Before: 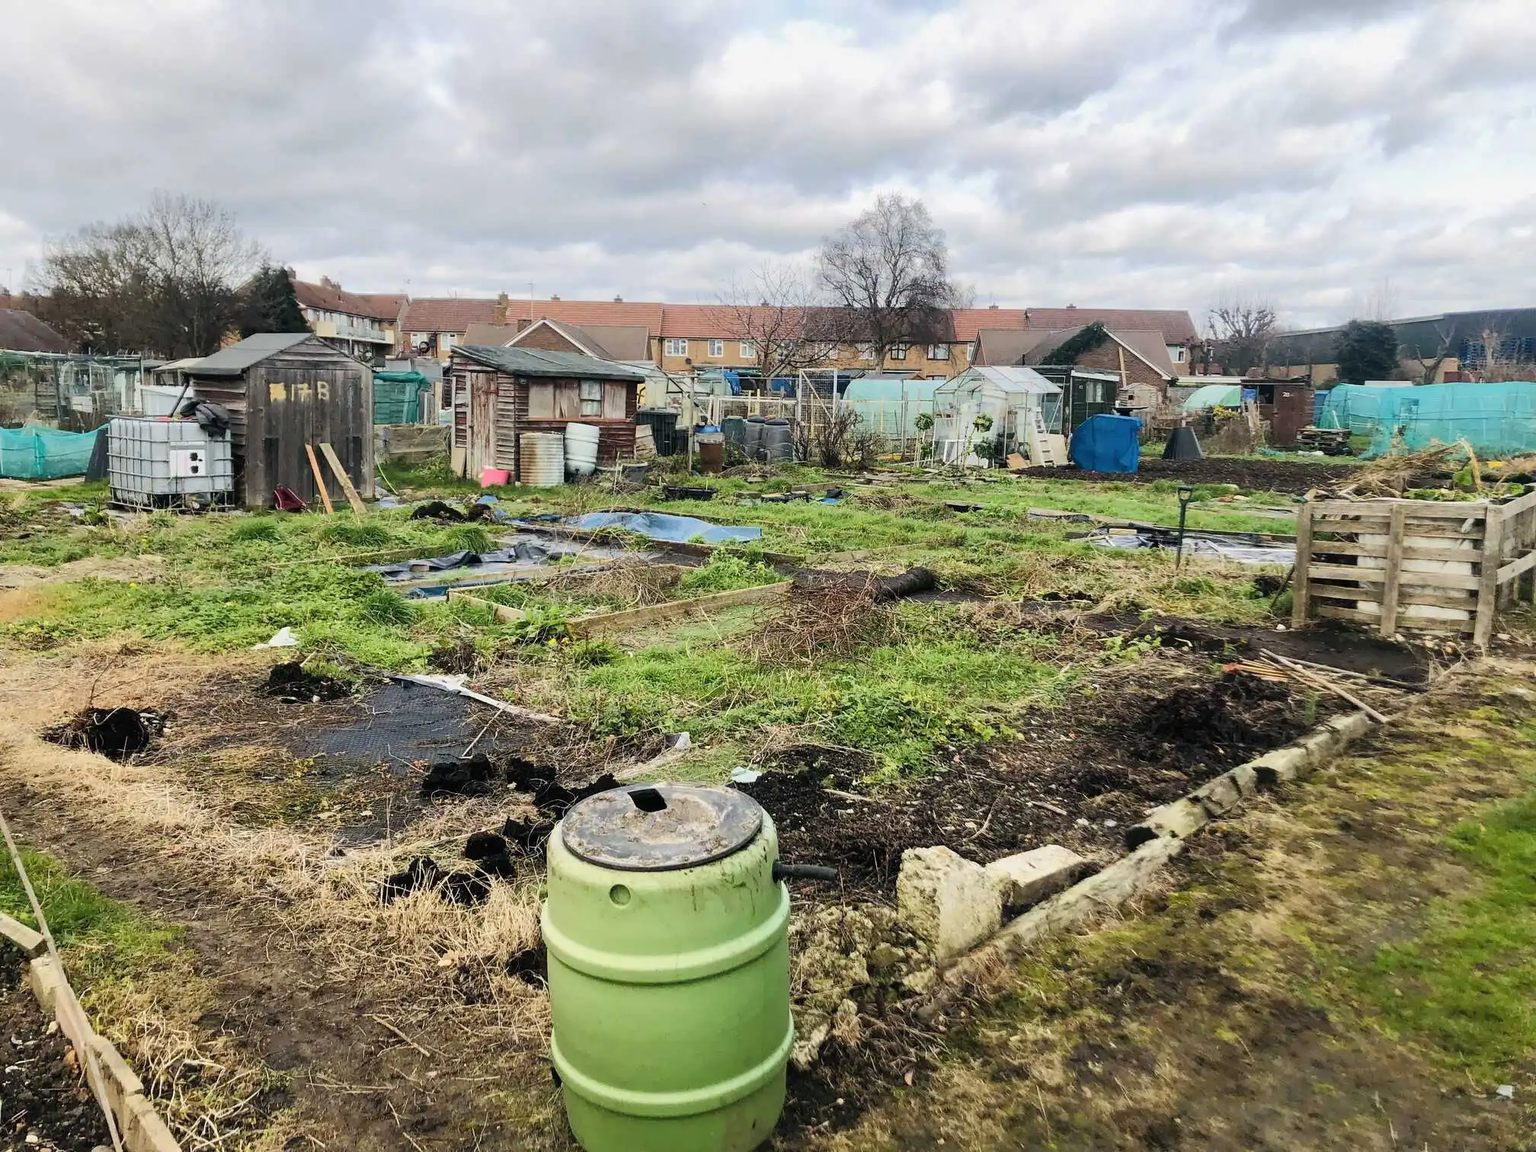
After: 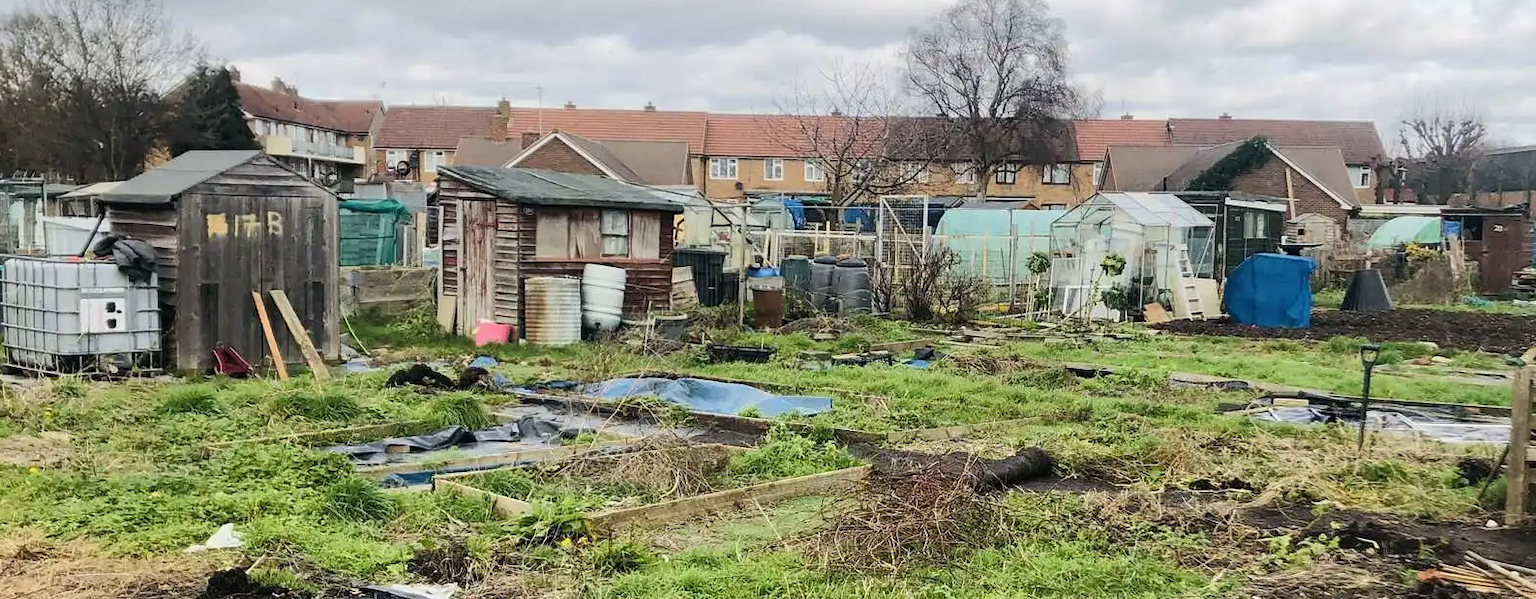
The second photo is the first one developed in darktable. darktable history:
crop: left 6.981%, top 18.657%, right 14.29%, bottom 40.388%
